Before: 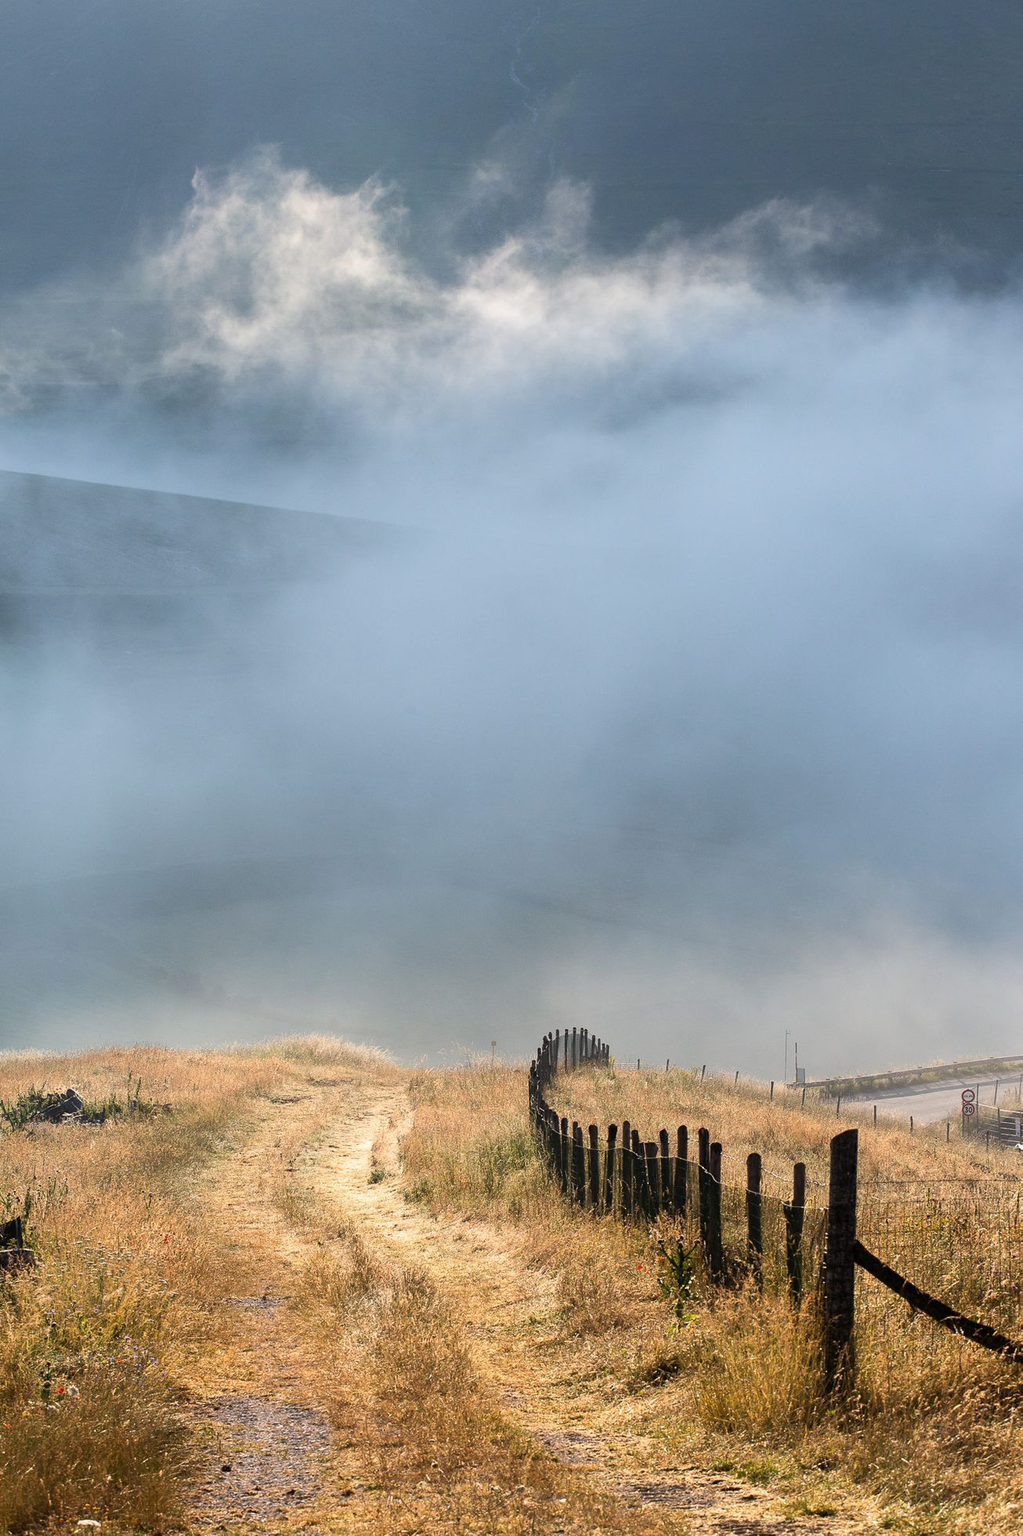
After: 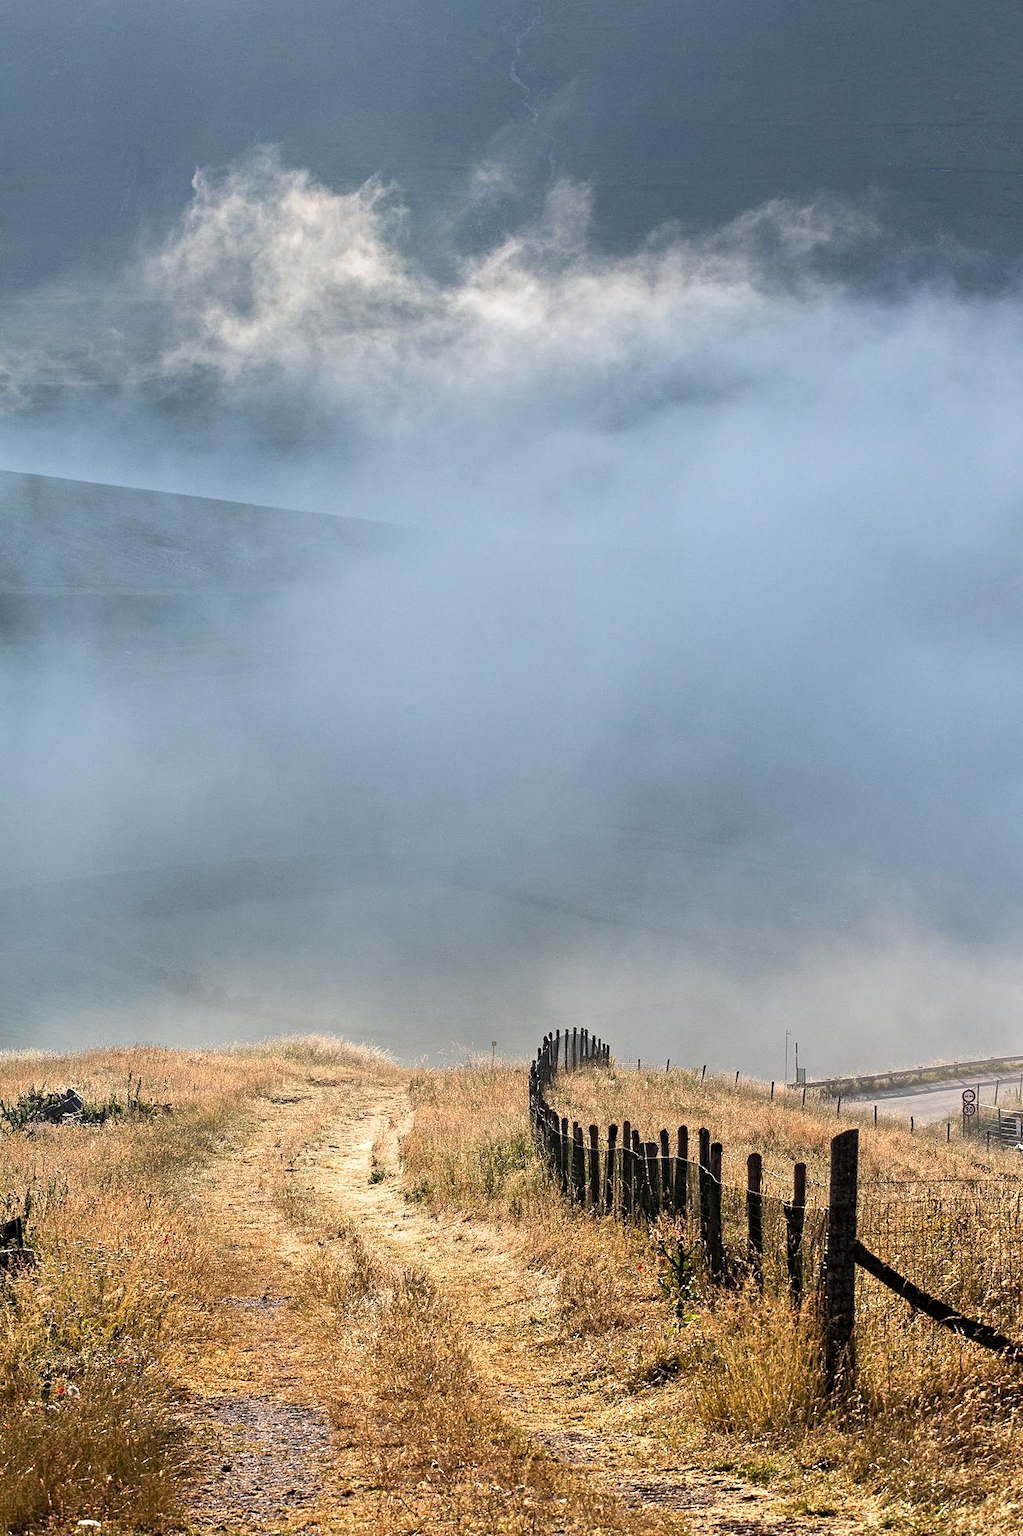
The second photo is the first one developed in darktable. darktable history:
contrast equalizer: octaves 7, y [[0.406, 0.494, 0.589, 0.753, 0.877, 0.999], [0.5 ×6], [0.5 ×6], [0 ×6], [0 ×6]], mix 0.277
